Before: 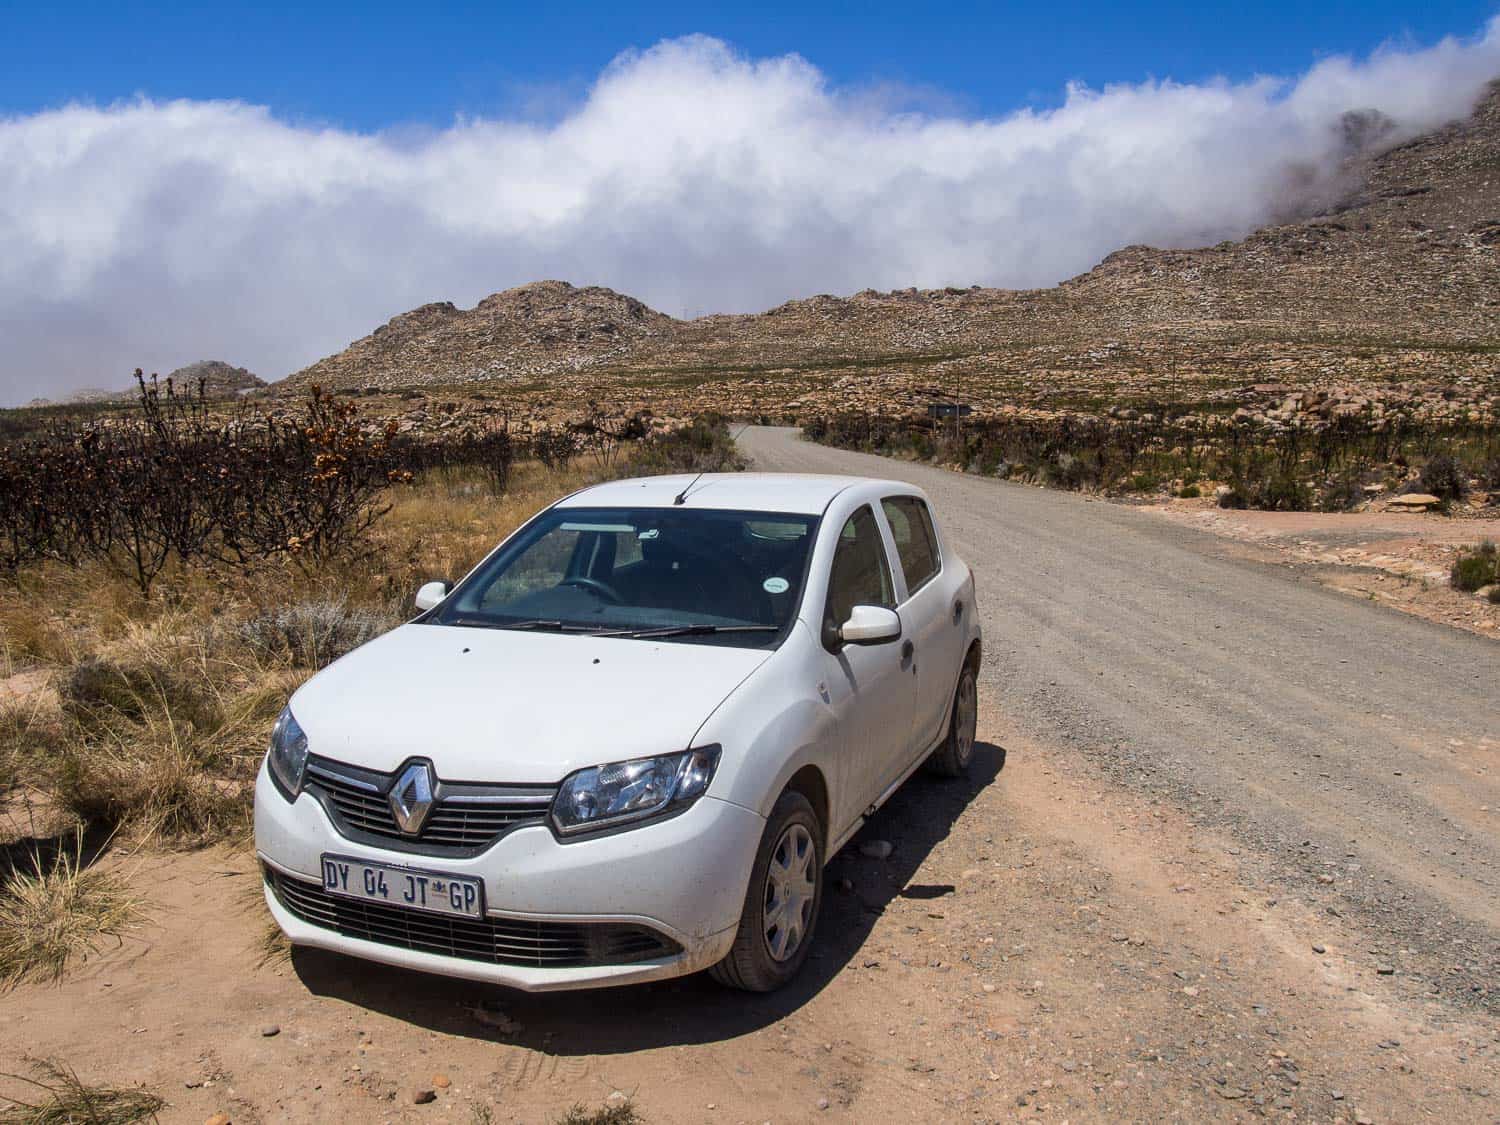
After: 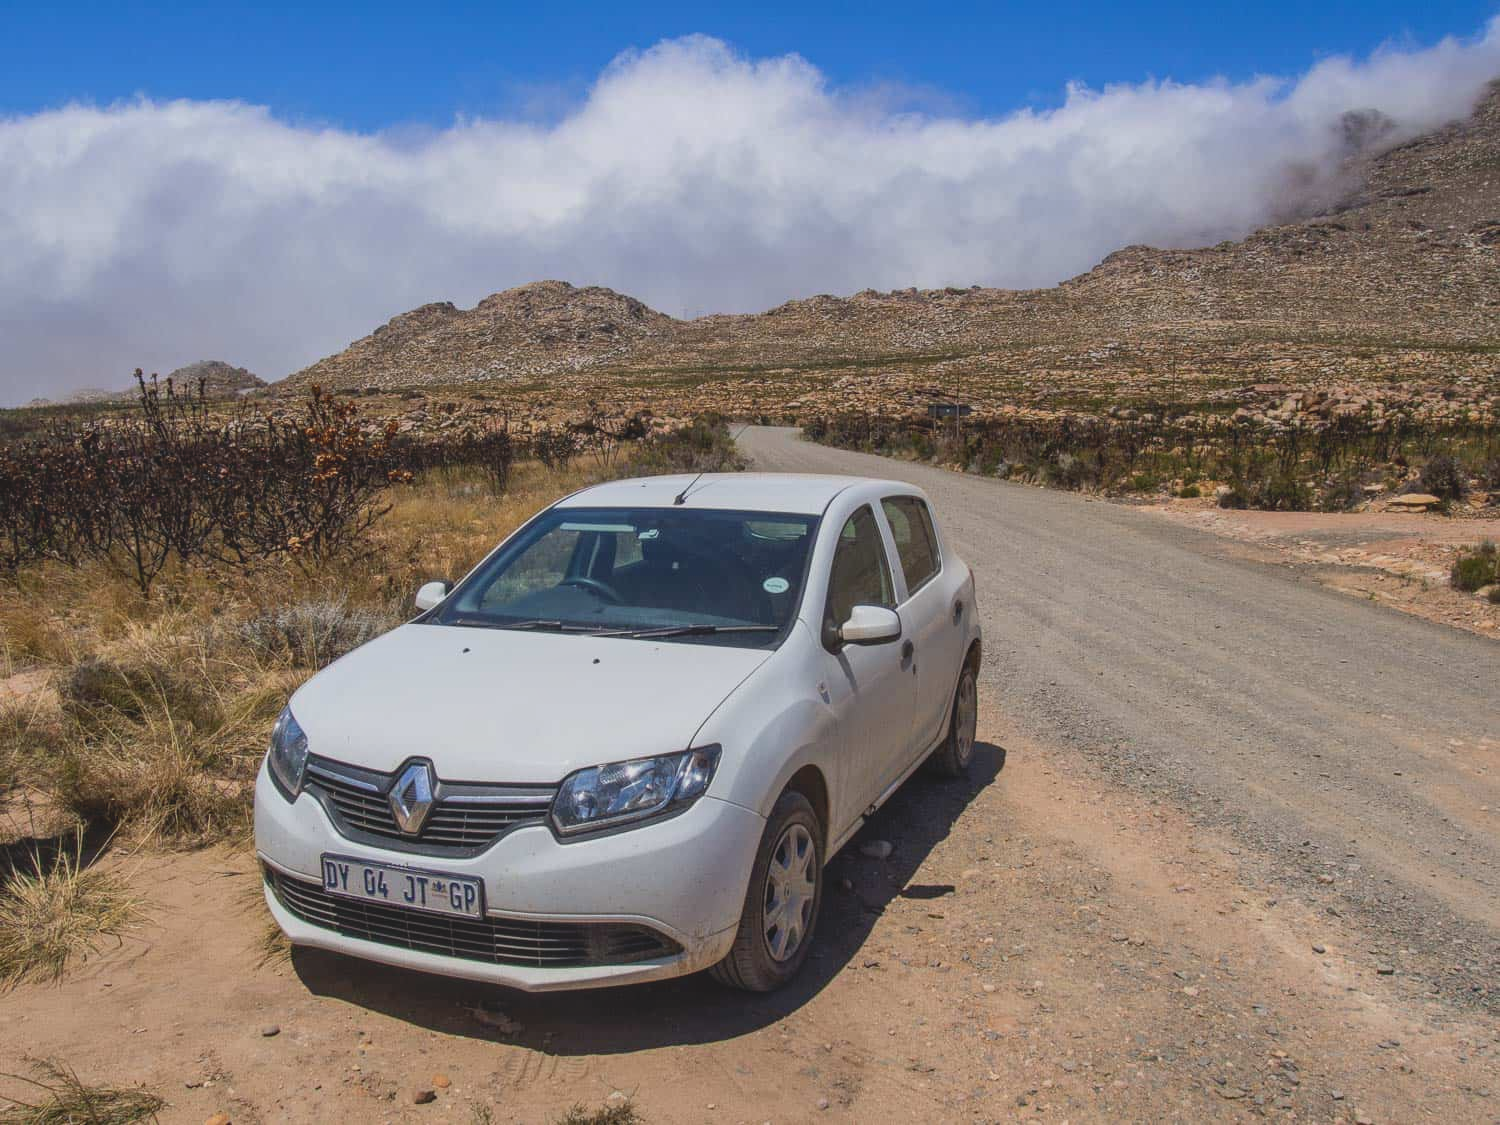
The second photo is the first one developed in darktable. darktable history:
contrast brightness saturation: contrast -0.279
local contrast: on, module defaults
